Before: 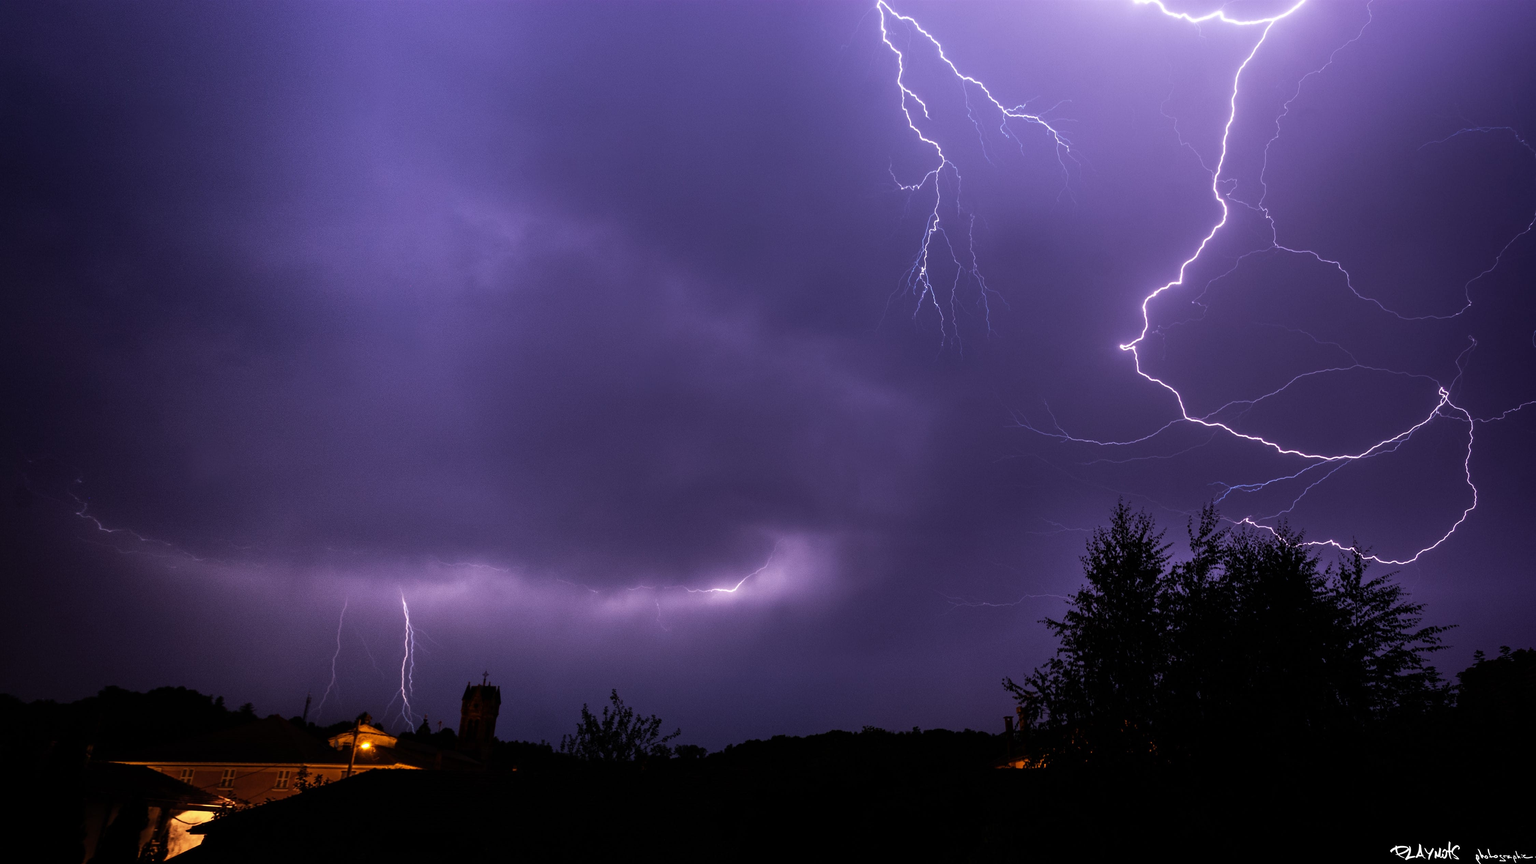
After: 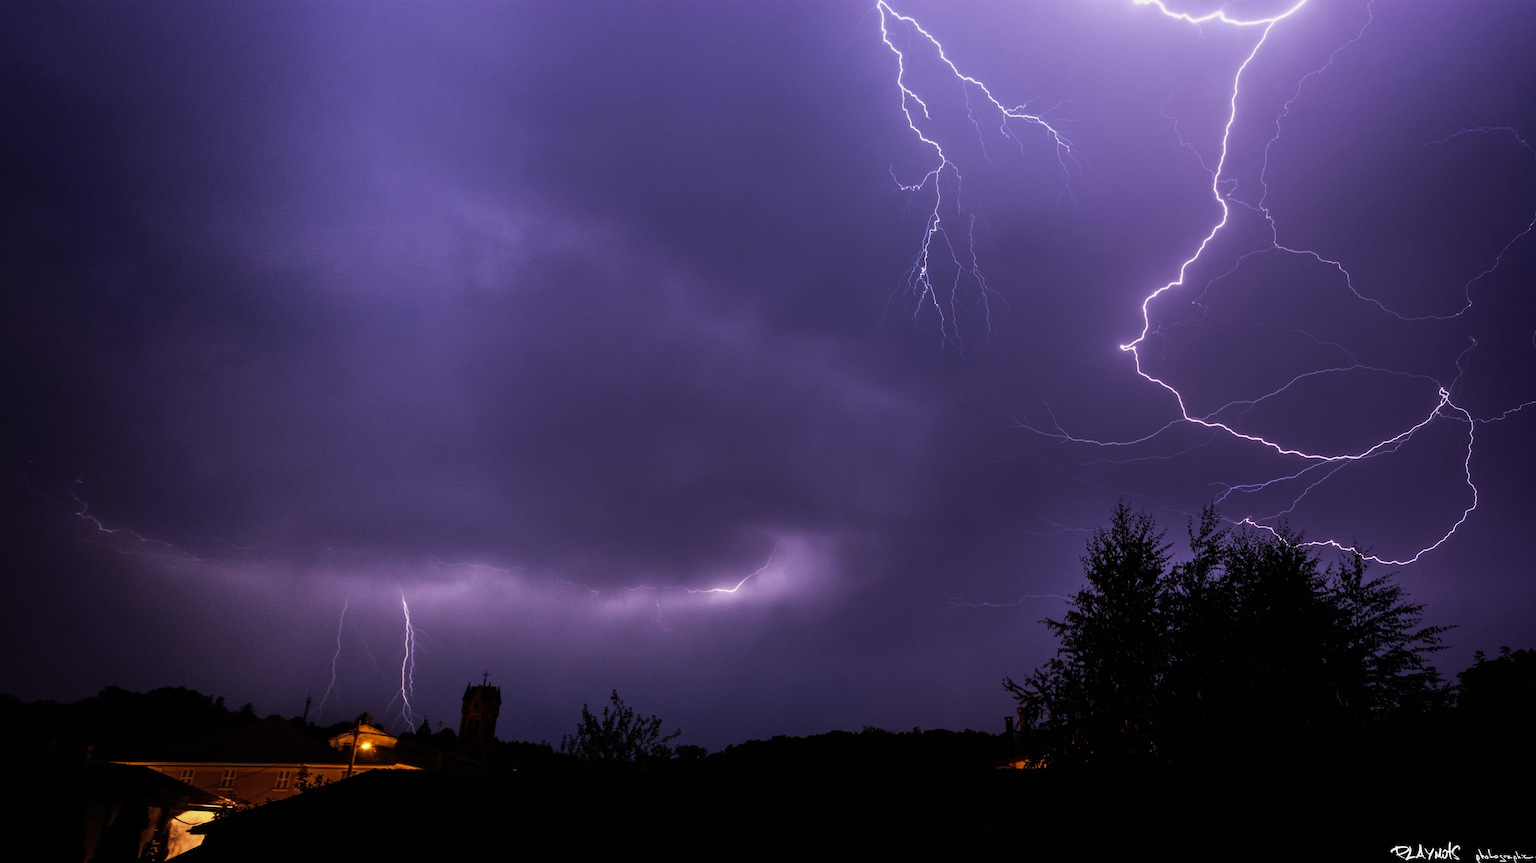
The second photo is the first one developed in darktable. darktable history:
exposure: exposure -0.158 EV, compensate highlight preservation false
